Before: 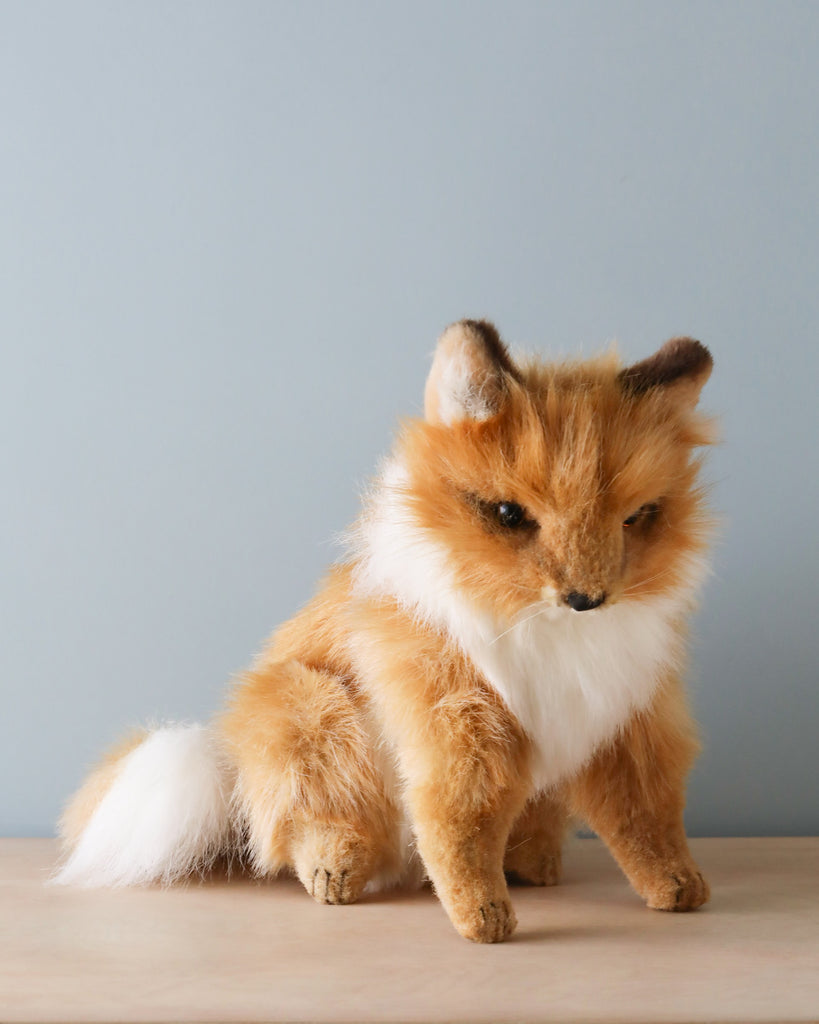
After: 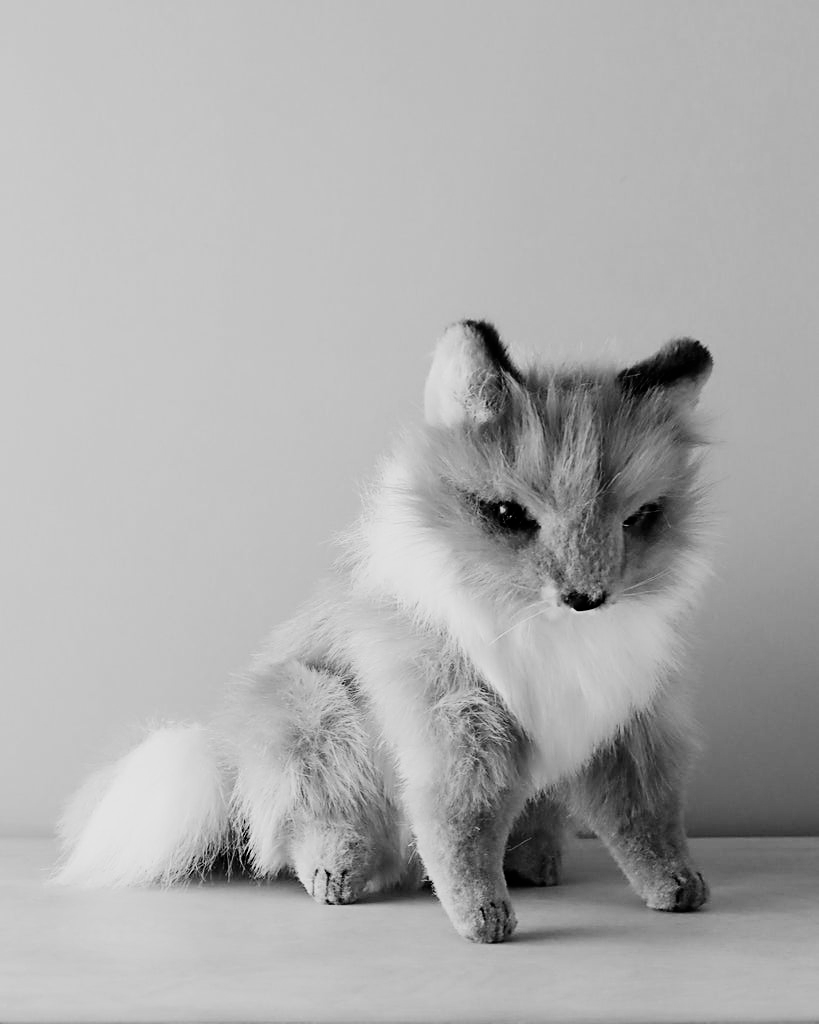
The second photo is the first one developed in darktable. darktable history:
filmic rgb: black relative exposure -5 EV, hardness 2.88, contrast 1.4, highlights saturation mix -30%
color correction: saturation 2.15
monochrome: a 2.21, b -1.33, size 2.2
sharpen: on, module defaults
